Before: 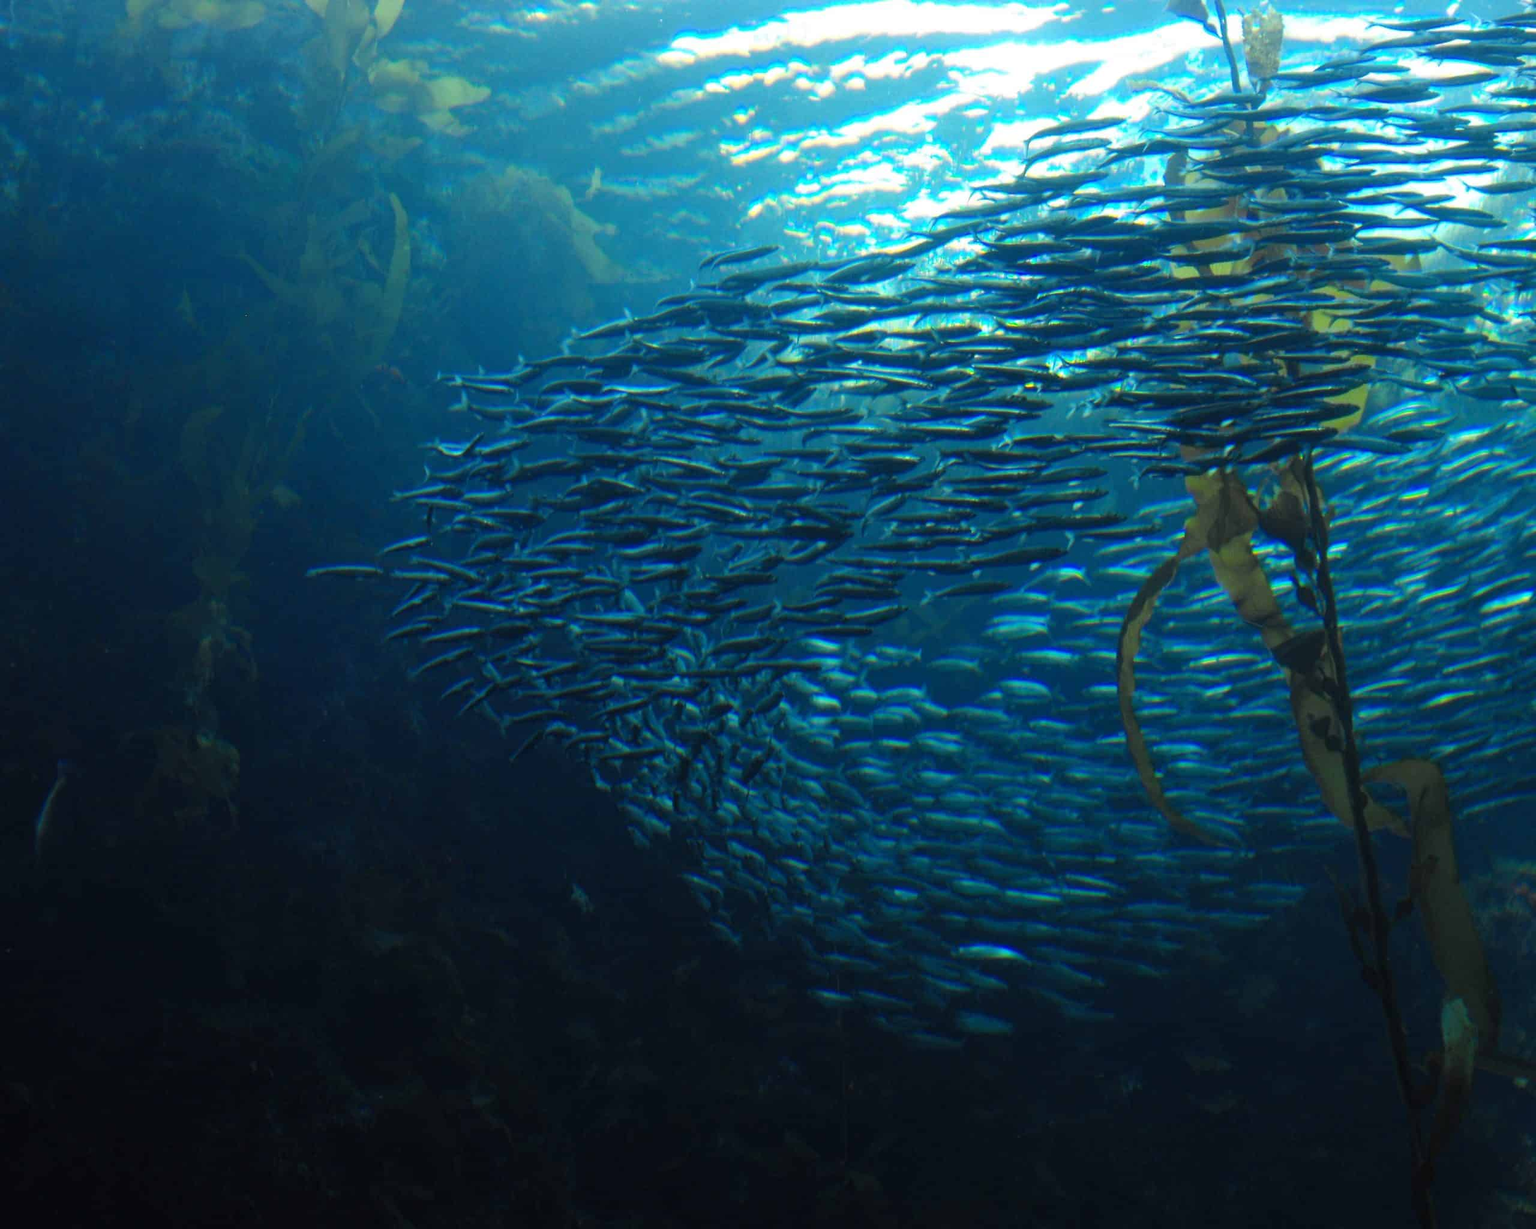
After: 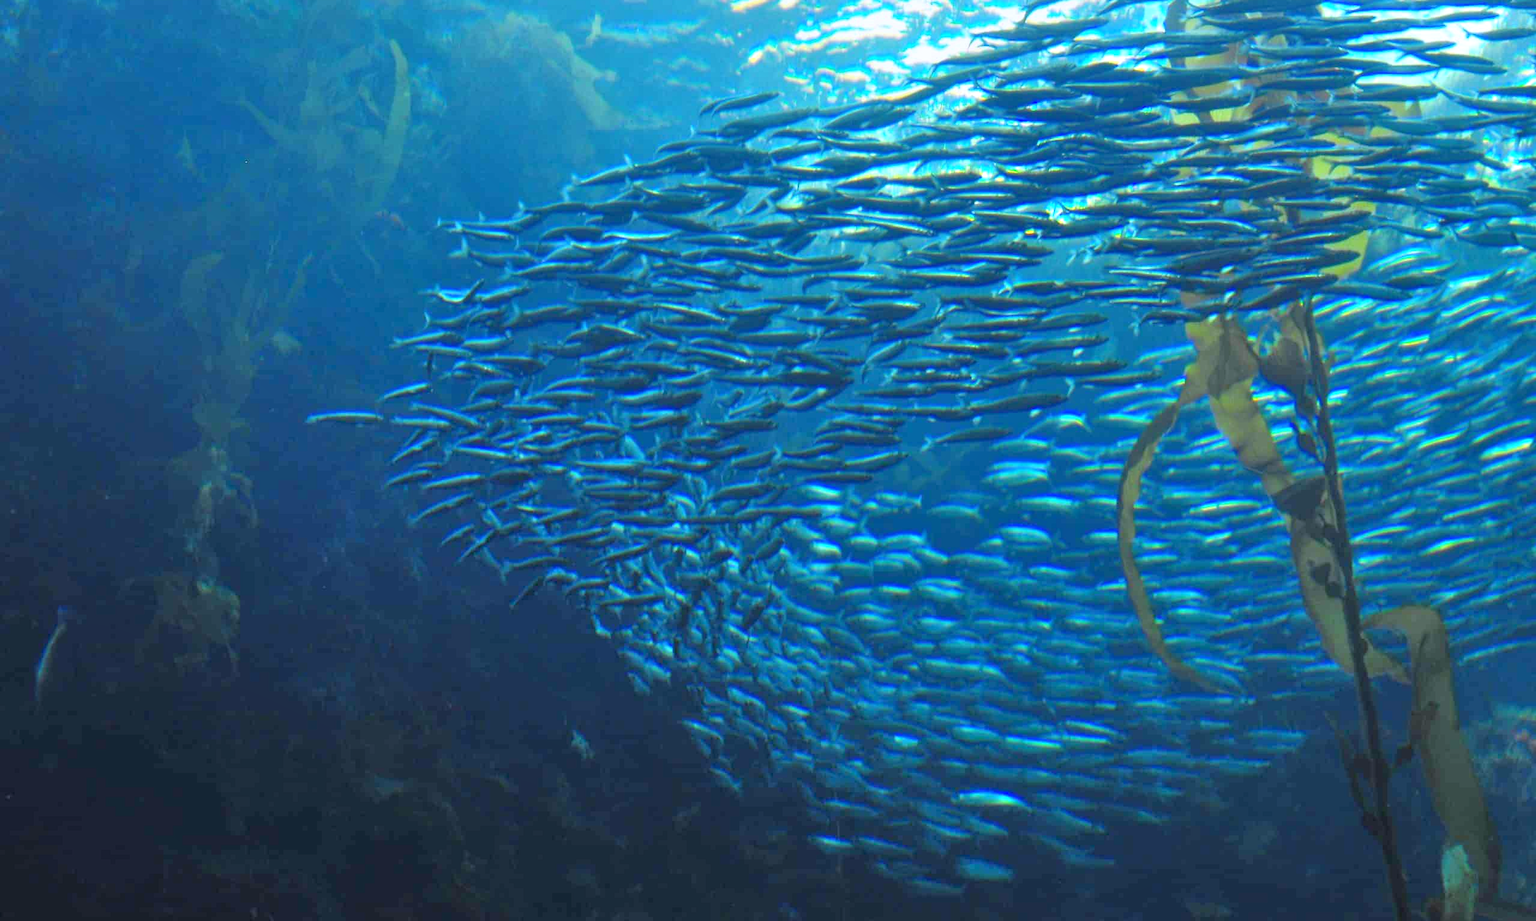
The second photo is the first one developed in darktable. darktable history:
tone equalizer: -8 EV 2 EV, -7 EV 2 EV, -6 EV 2 EV, -5 EV 2 EV, -4 EV 2 EV, -3 EV 1.5 EV, -2 EV 1 EV, -1 EV 0.5 EV
crop and rotate: top 12.5%, bottom 12.5%
white balance: red 0.984, blue 1.059
